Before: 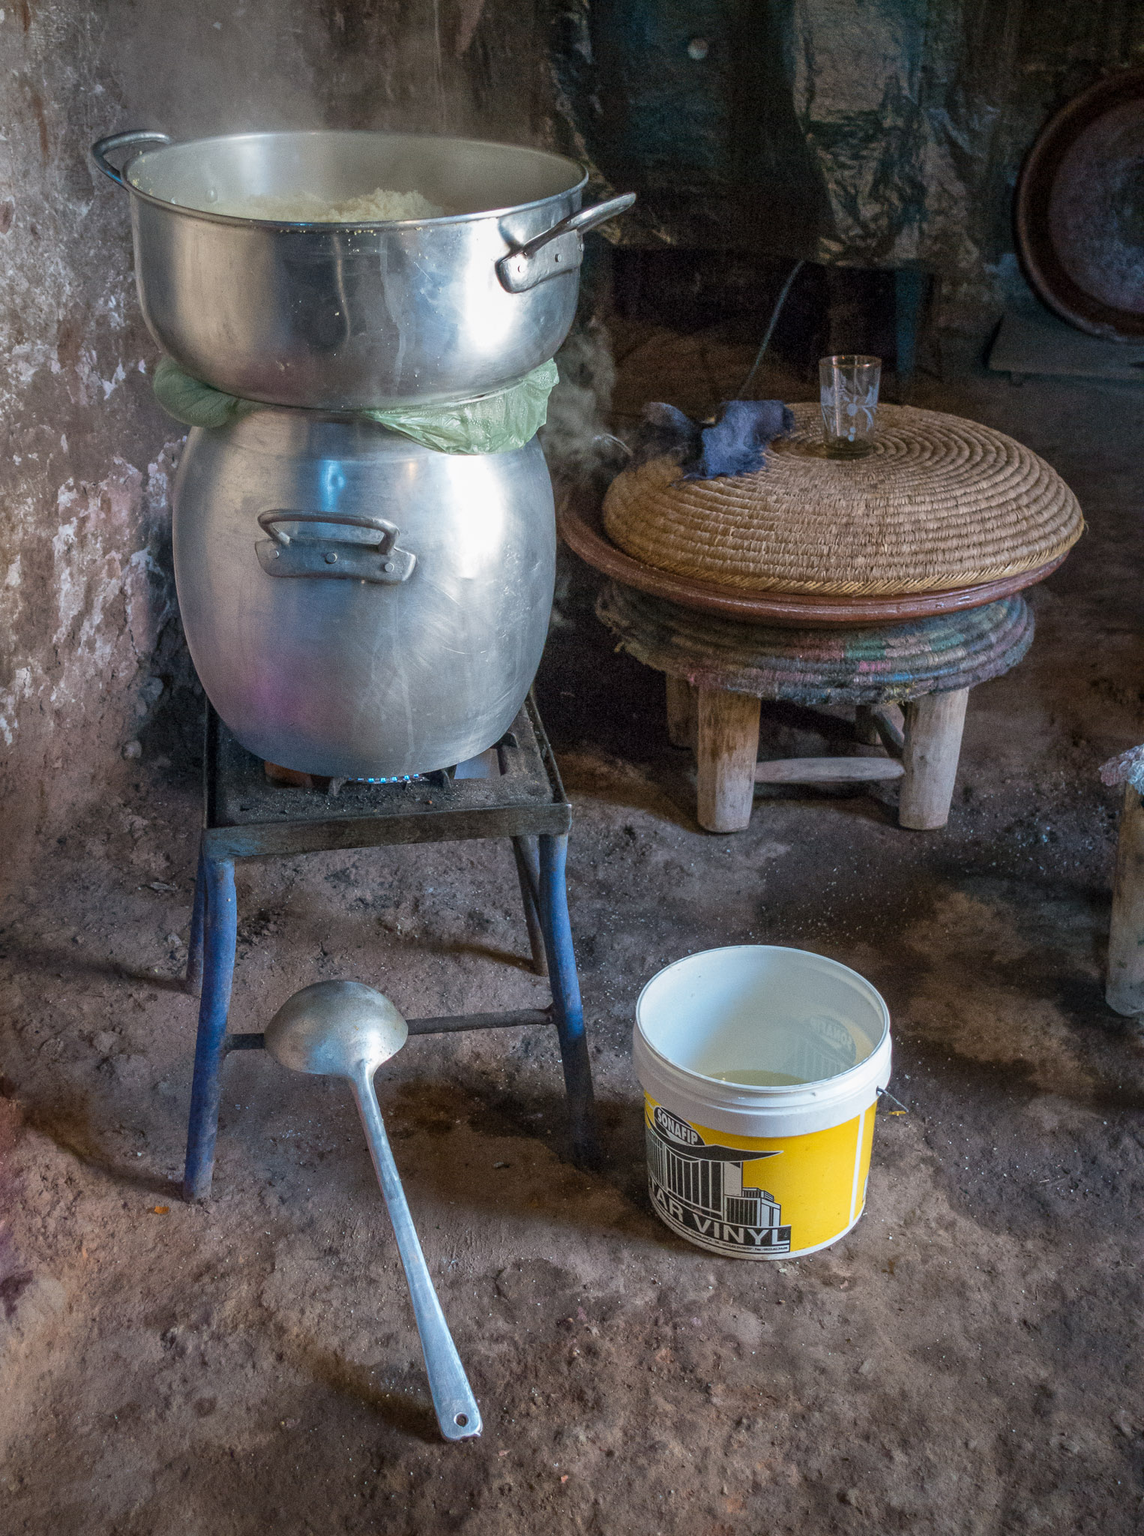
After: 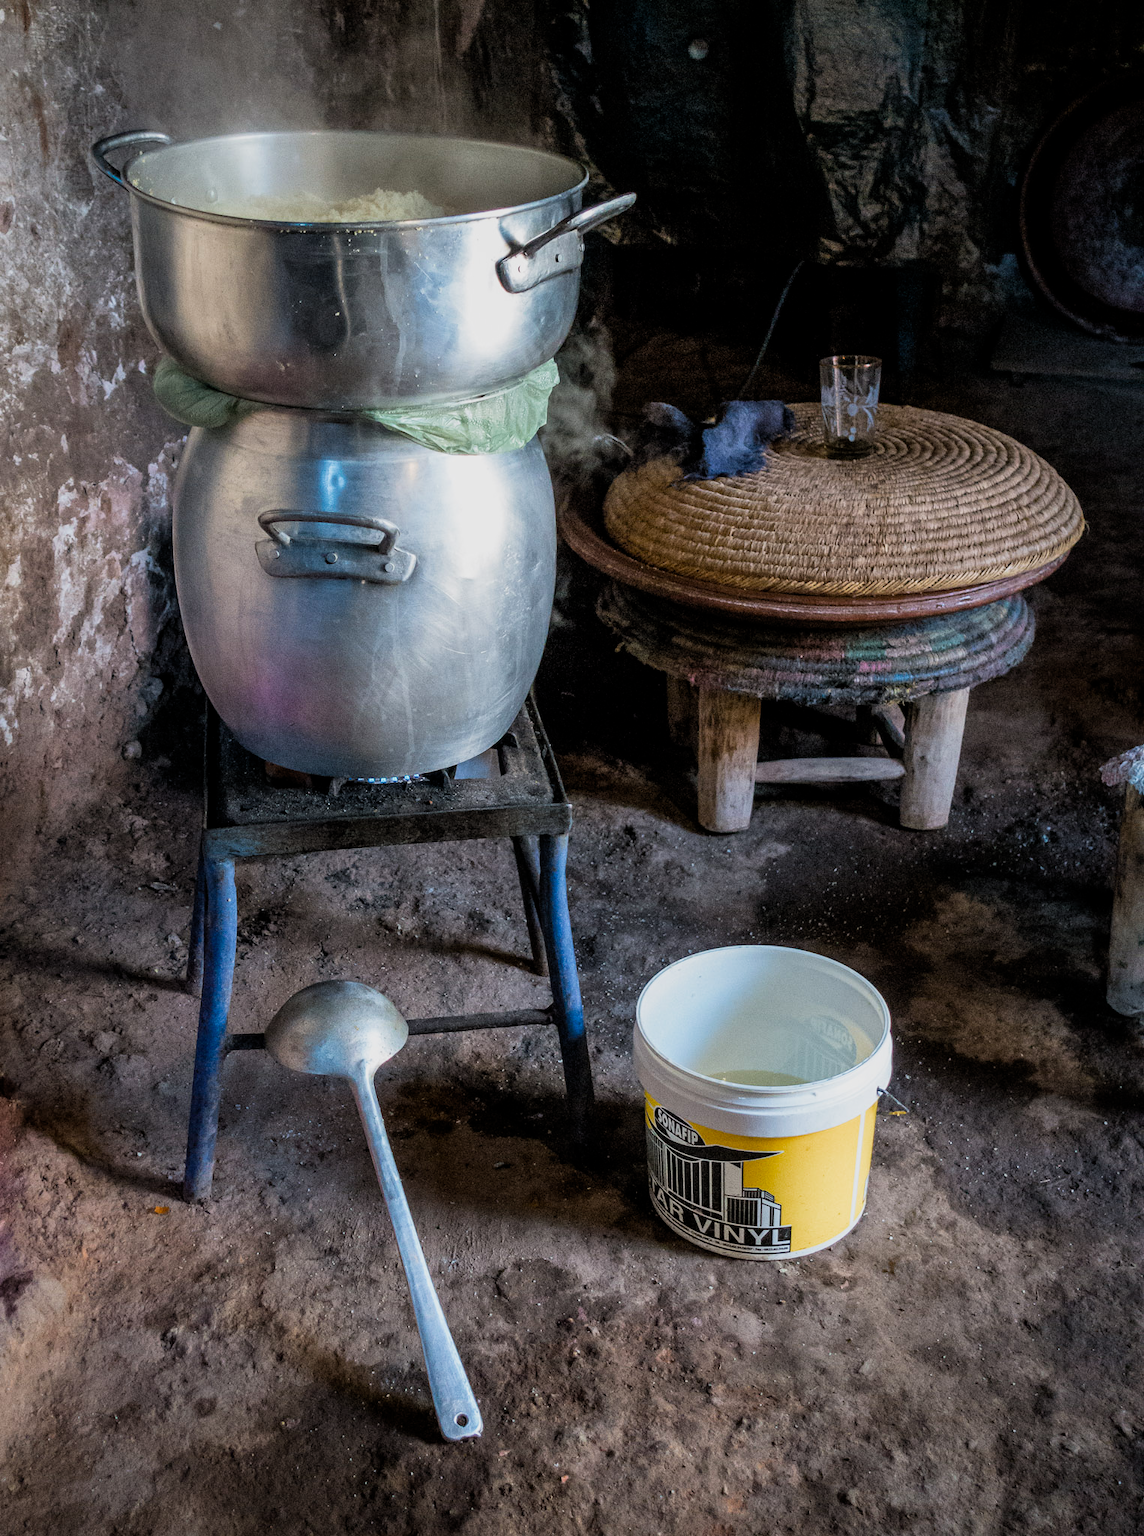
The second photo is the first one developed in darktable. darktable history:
filmic rgb: middle gray luminance 9.74%, black relative exposure -8.59 EV, white relative exposure 3.28 EV, threshold 3.06 EV, target black luminance 0%, hardness 5.2, latitude 44.55%, contrast 1.301, highlights saturation mix 5.82%, shadows ↔ highlights balance 24.21%, color science v5 (2021), contrast in shadows safe, contrast in highlights safe, enable highlight reconstruction true
